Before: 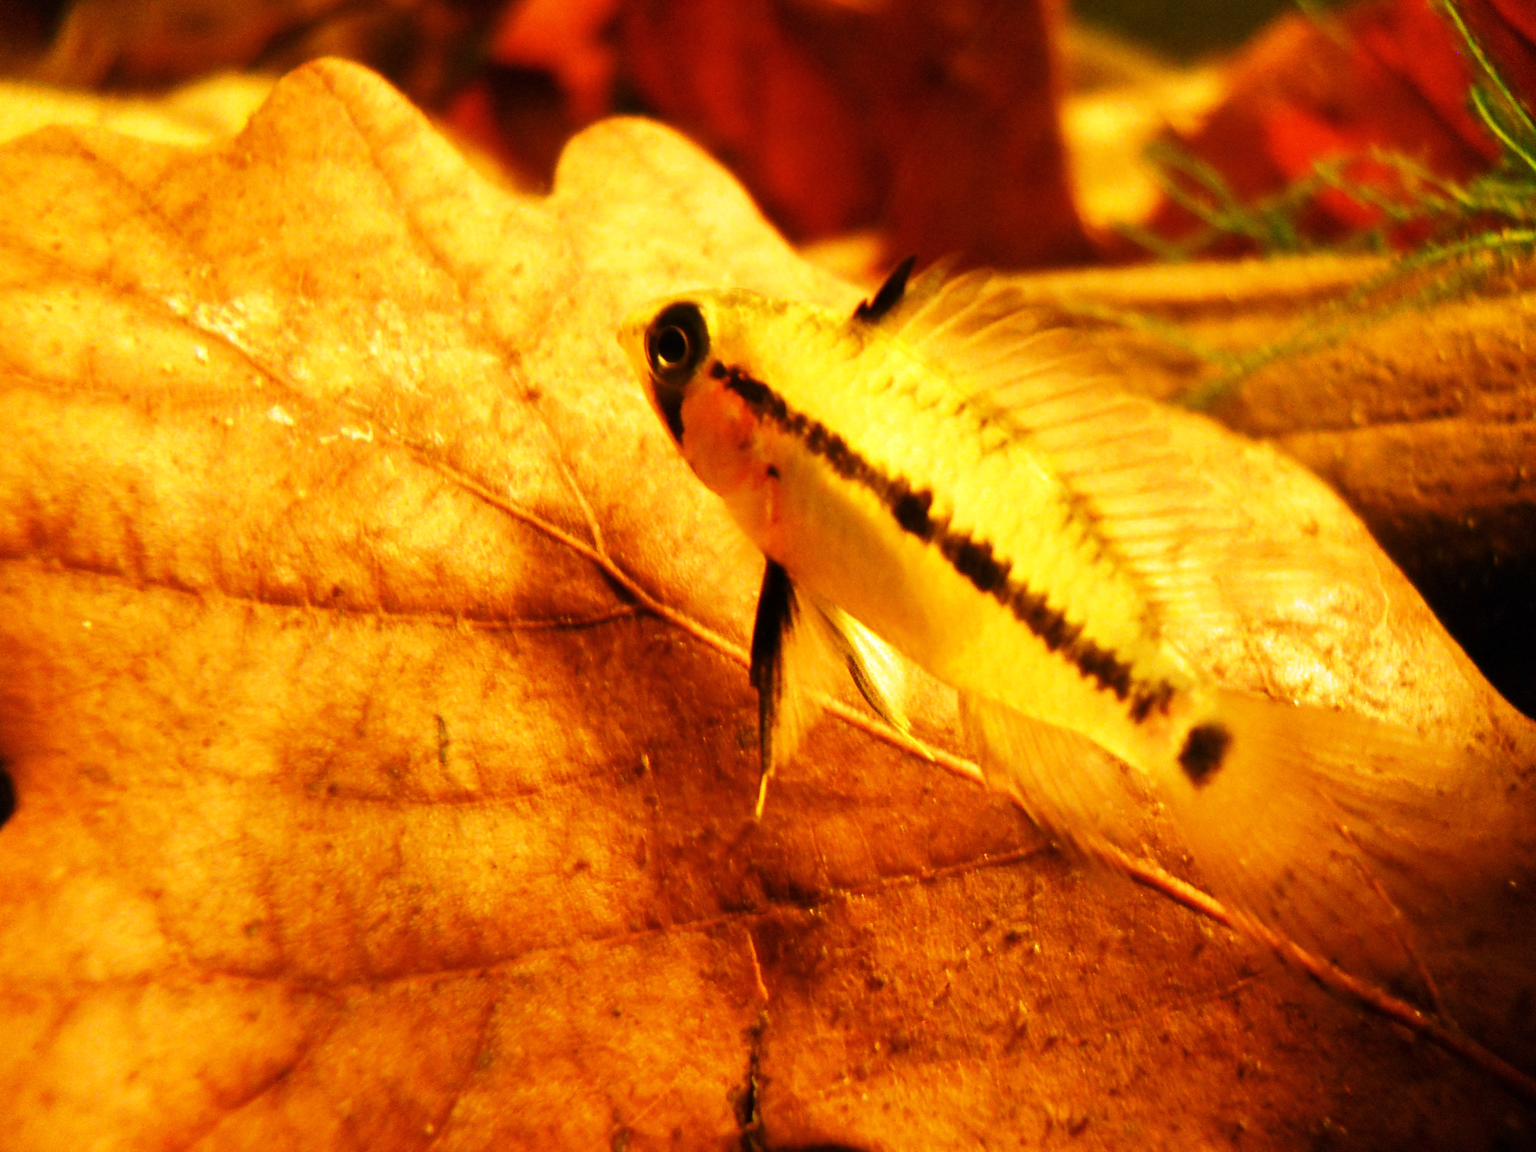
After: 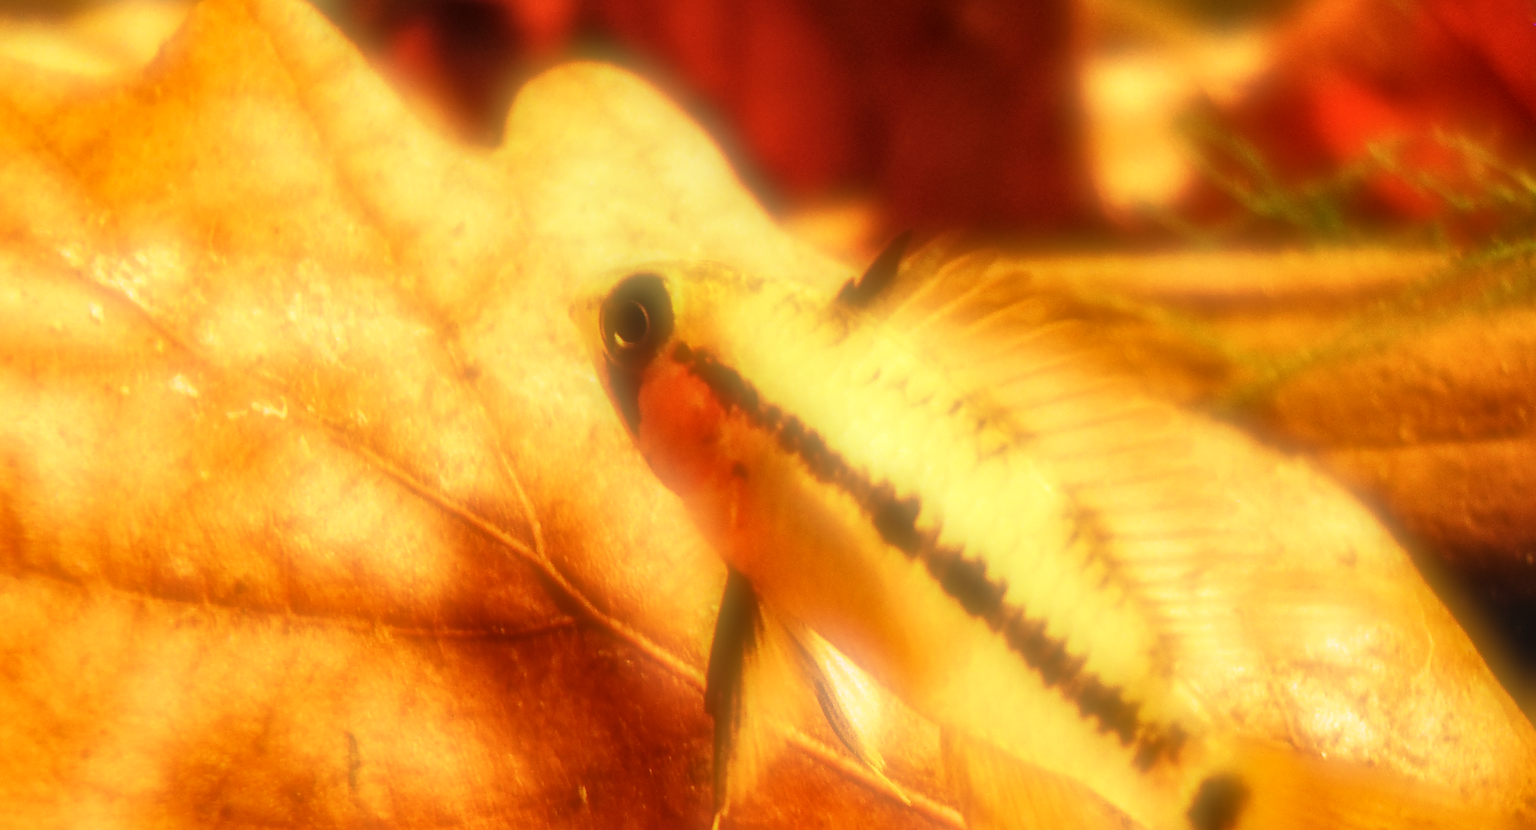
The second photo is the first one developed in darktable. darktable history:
crop and rotate: left 9.345%, top 7.22%, right 4.982%, bottom 32.331%
sharpen: on, module defaults
local contrast: on, module defaults
soften: on, module defaults
rotate and perspective: rotation 2.17°, automatic cropping off
